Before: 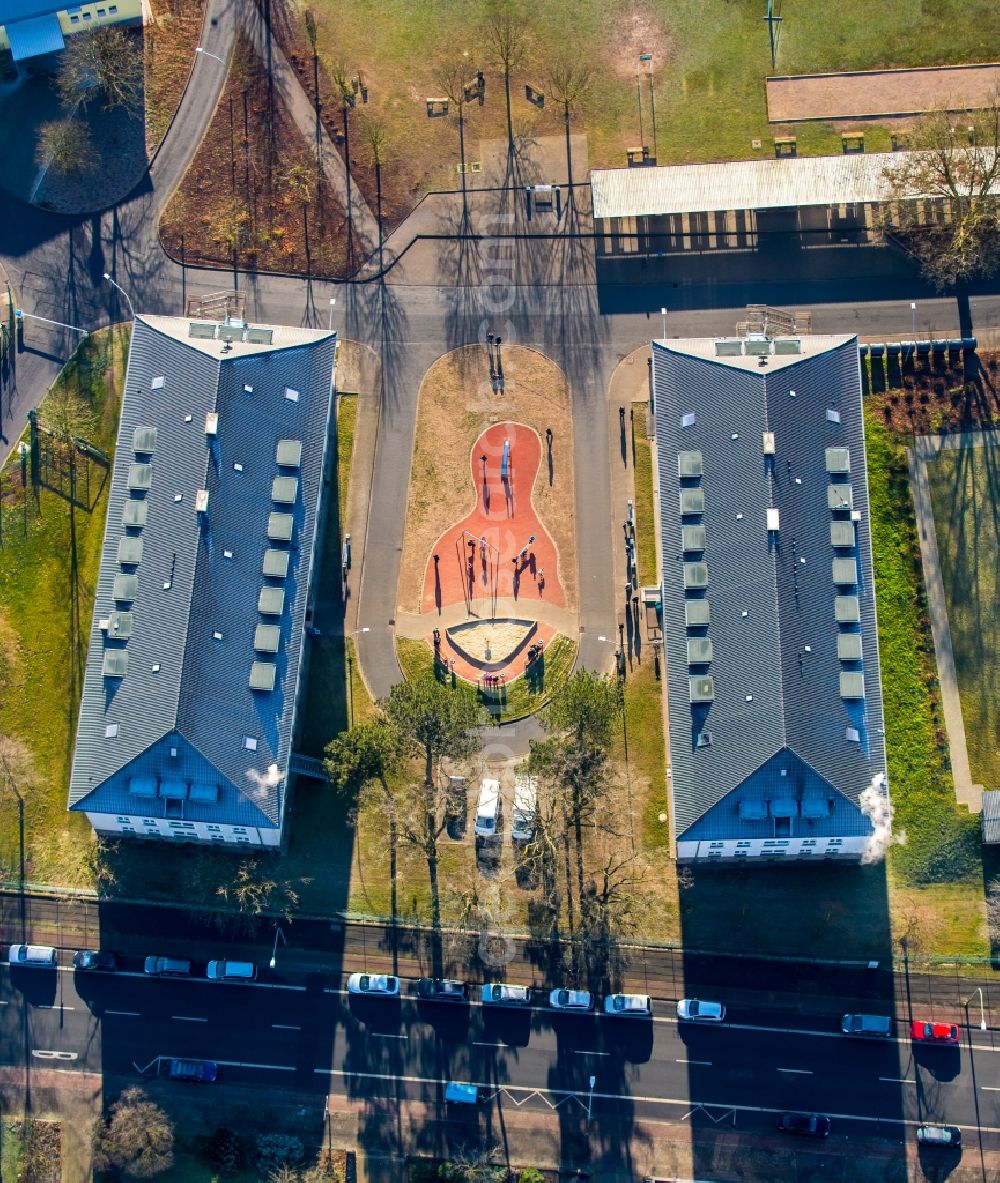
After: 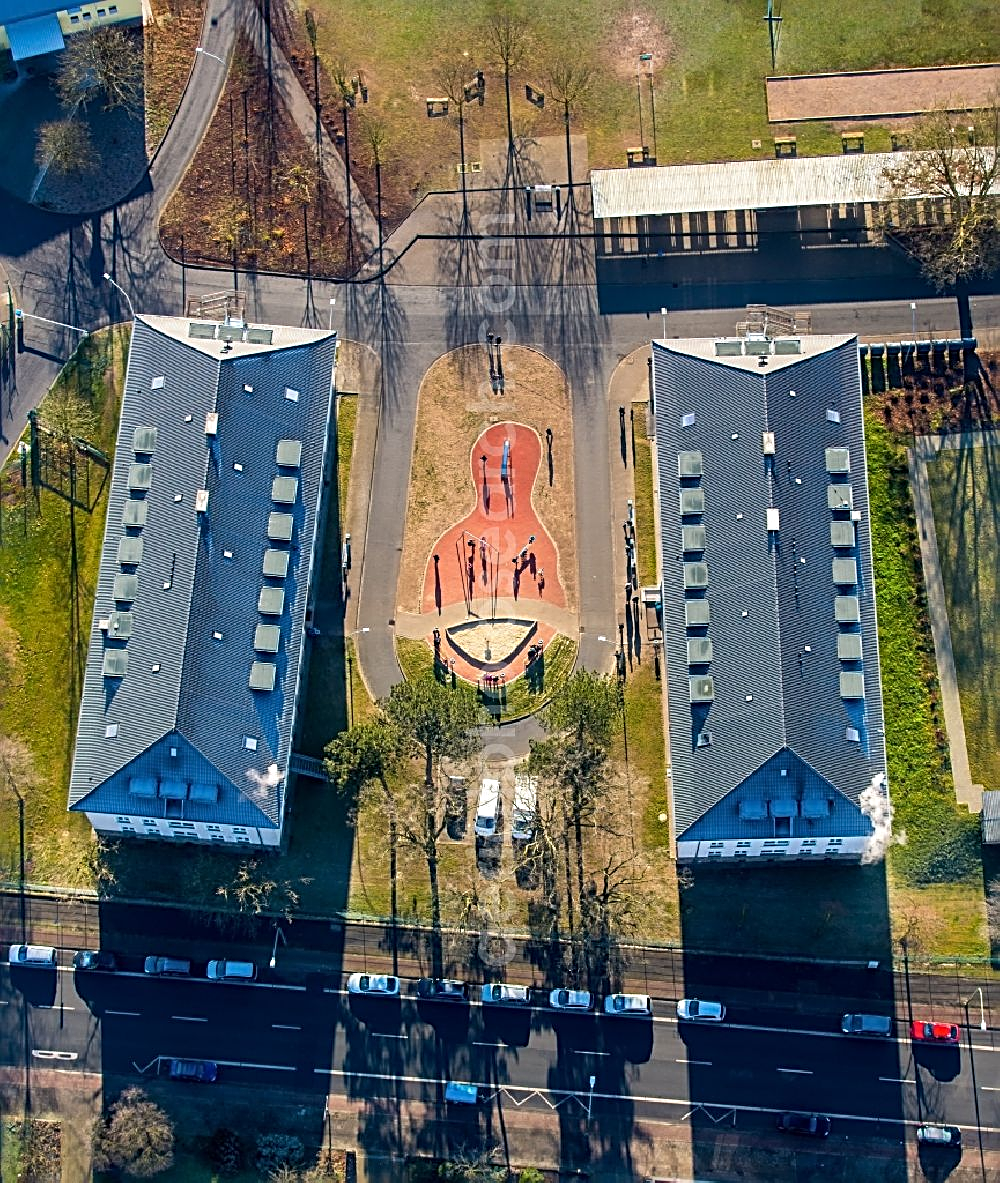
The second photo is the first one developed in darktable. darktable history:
sharpen: radius 2.636, amount 0.672
